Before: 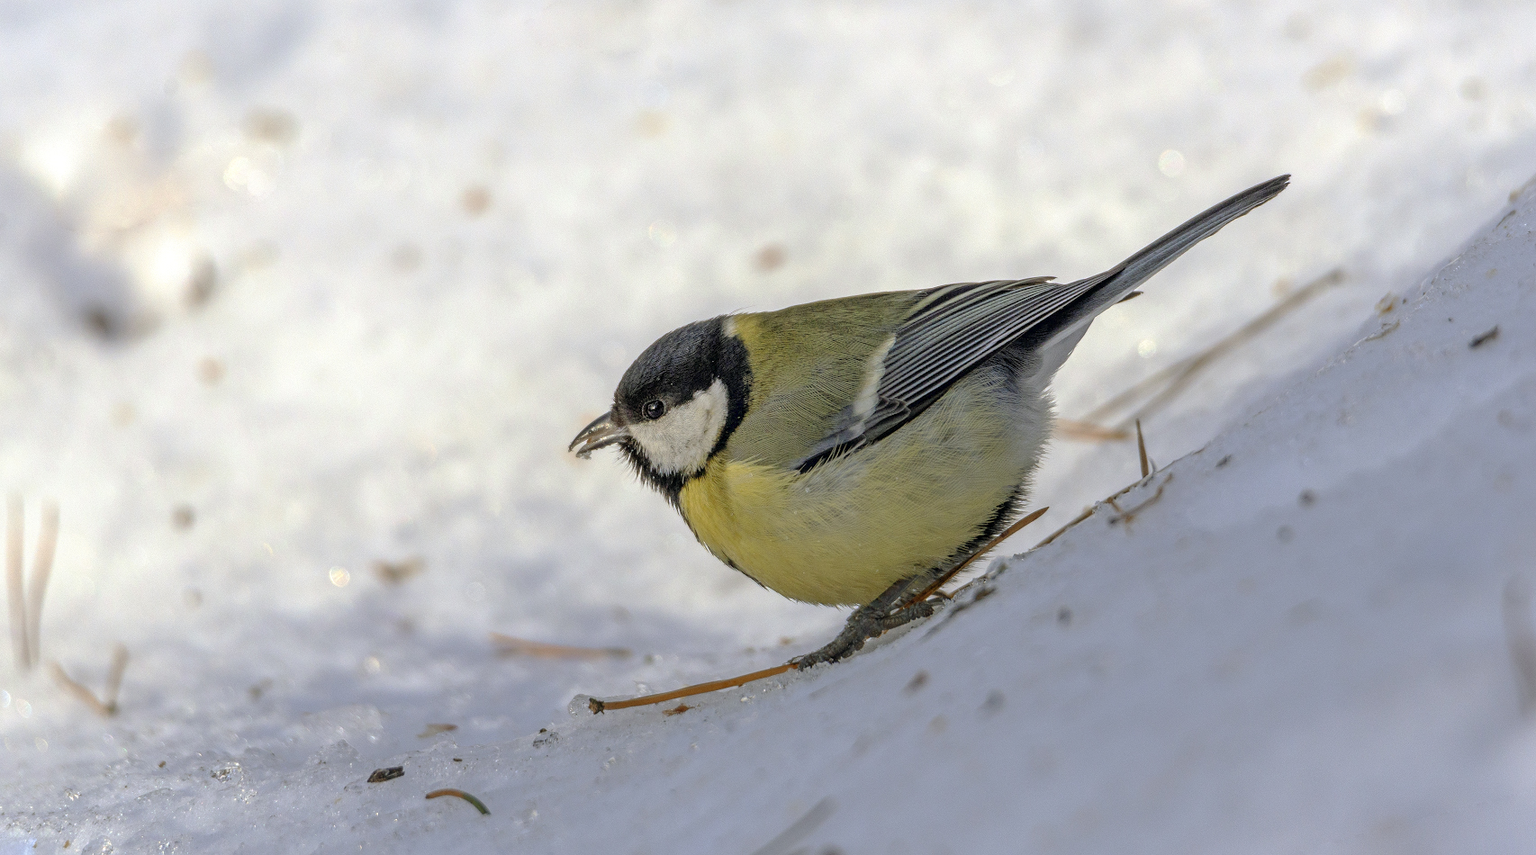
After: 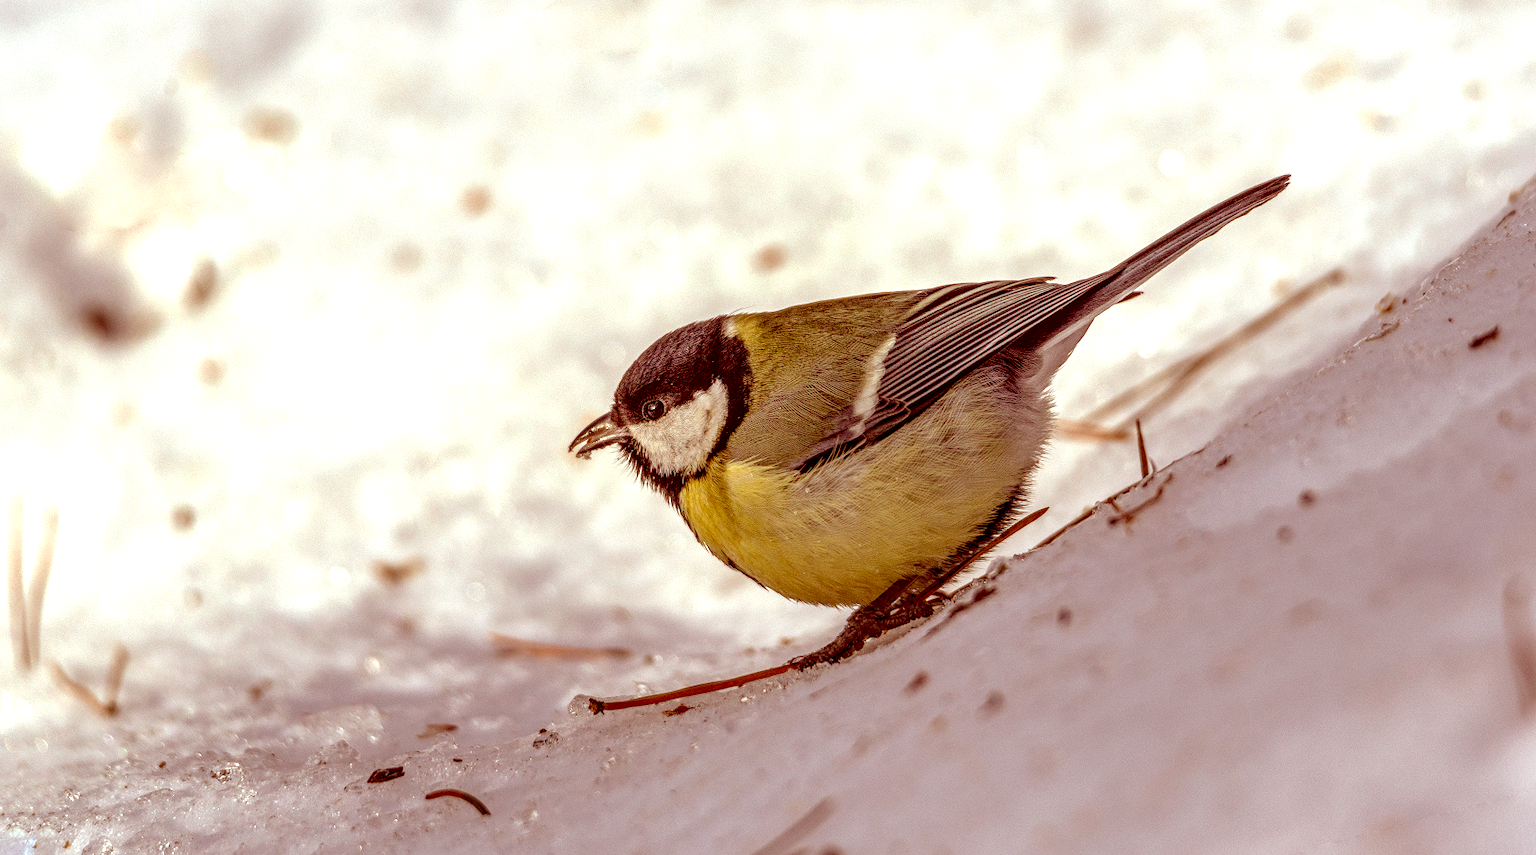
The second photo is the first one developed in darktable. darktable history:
color balance rgb: shadows lift › luminance 0.49%, shadows lift › chroma 6.83%, shadows lift › hue 300.29°, power › hue 208.98°, highlights gain › luminance 20.24%, highlights gain › chroma 2.73%, highlights gain › hue 173.85°, perceptual saturation grading › global saturation 18.05%
color correction: highlights a* 9.03, highlights b* 8.71, shadows a* 40, shadows b* 40, saturation 0.8
local contrast: highlights 79%, shadows 56%, detail 175%, midtone range 0.428
